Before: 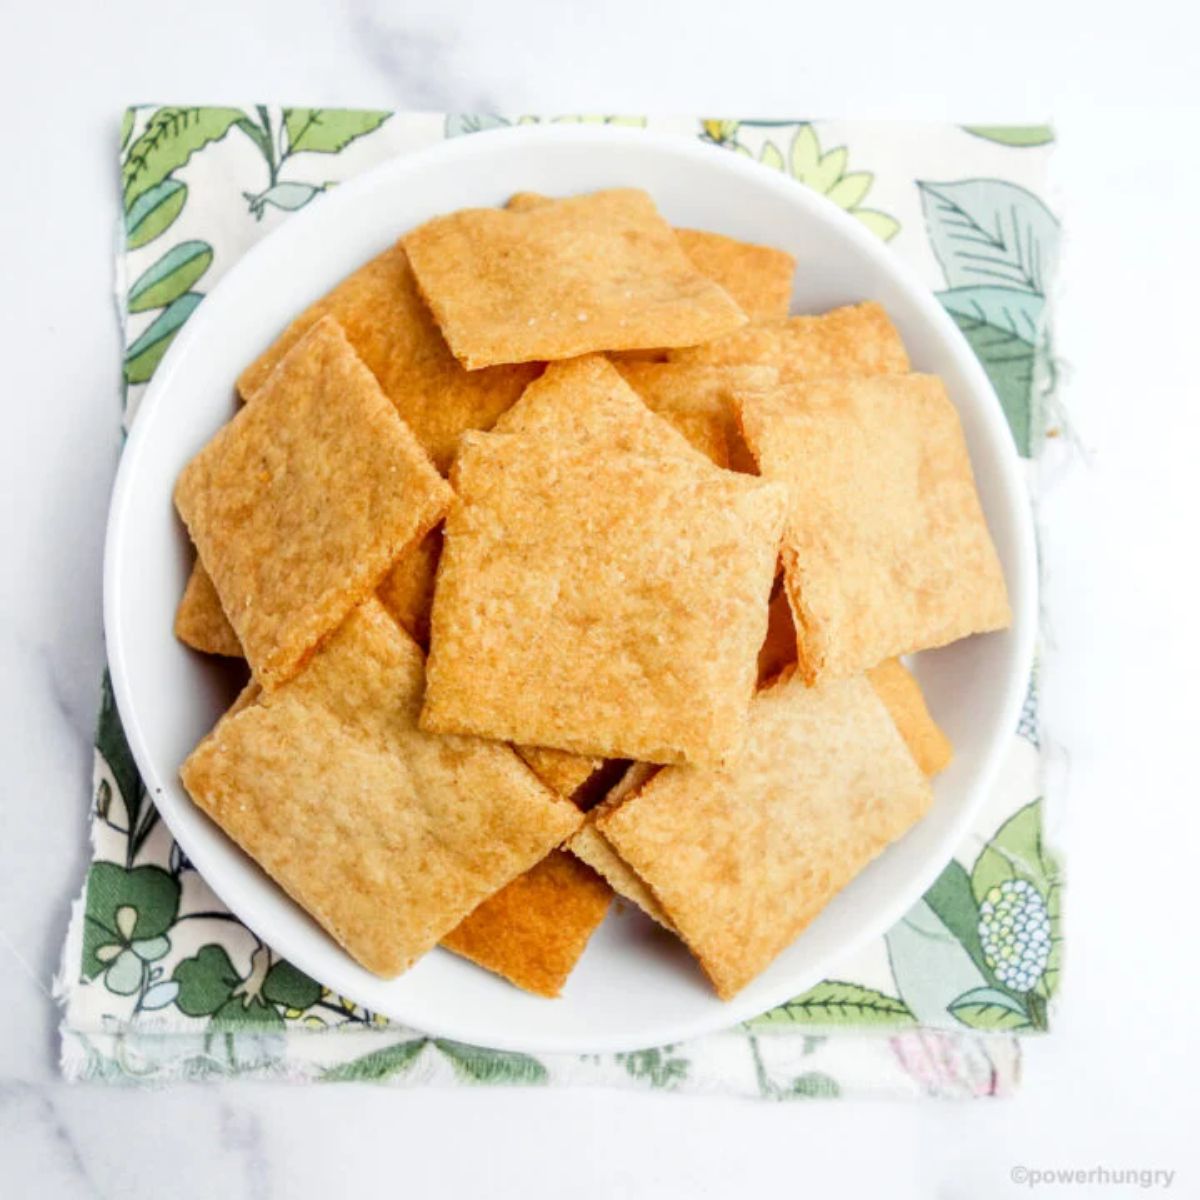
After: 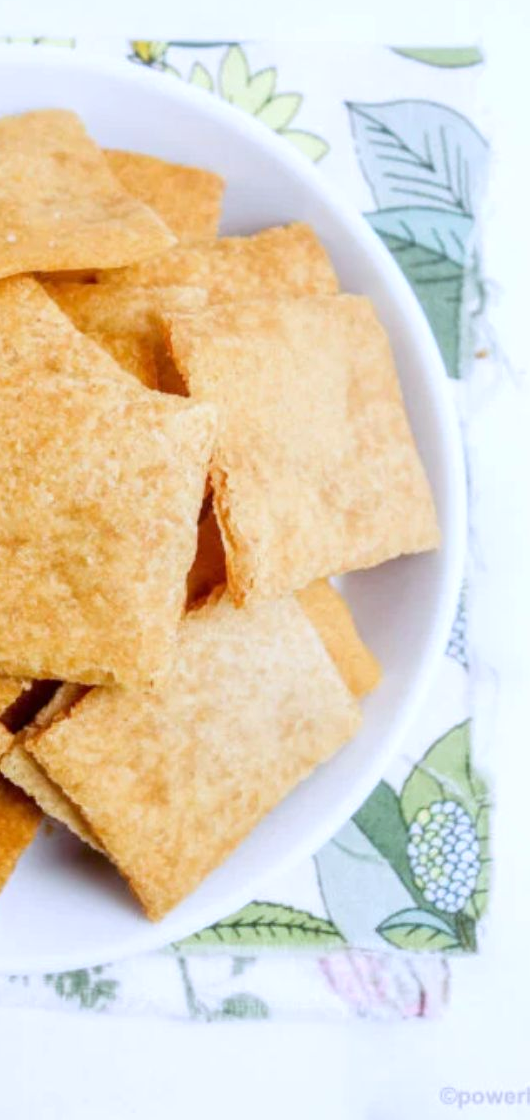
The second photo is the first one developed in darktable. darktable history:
white balance: red 0.967, blue 1.119, emerald 0.756
crop: left 47.628%, top 6.643%, right 7.874%
